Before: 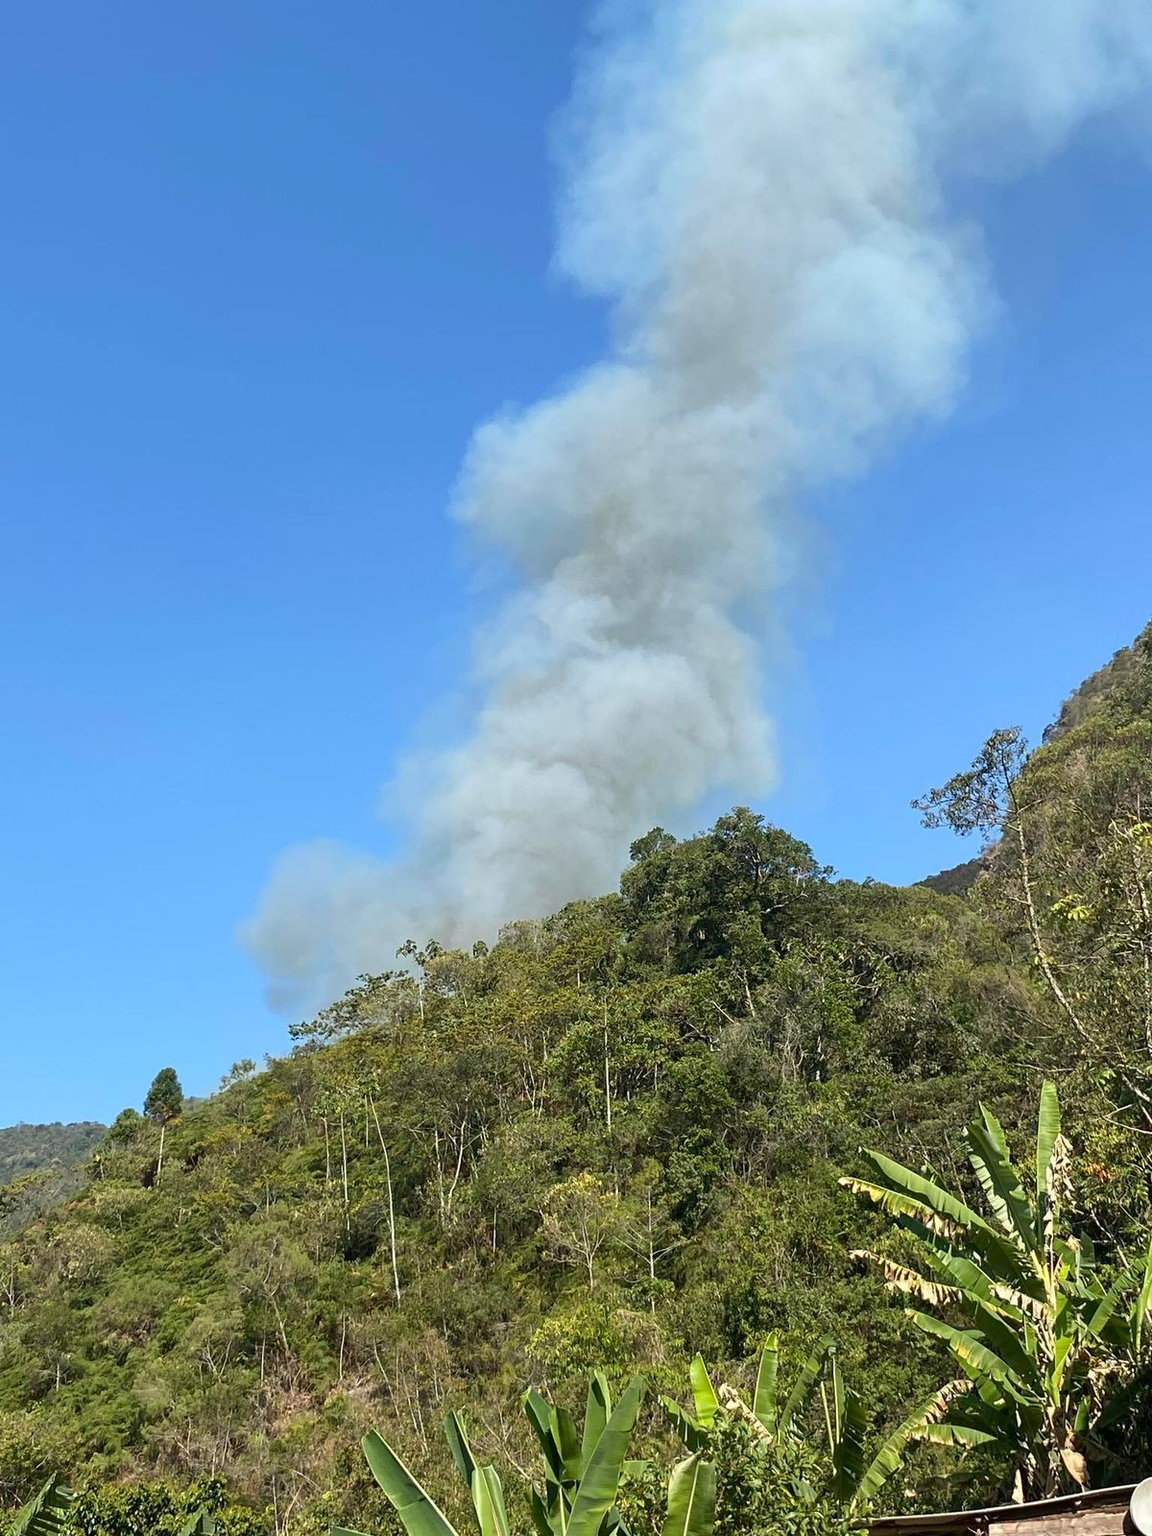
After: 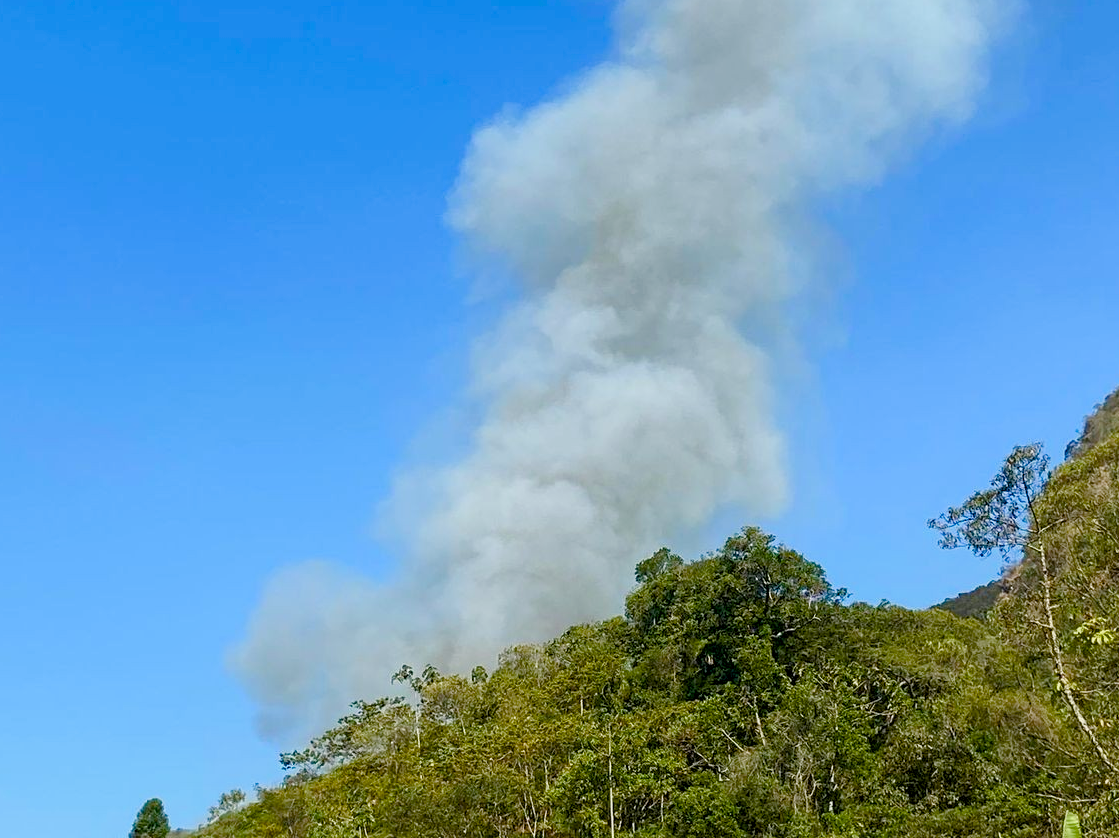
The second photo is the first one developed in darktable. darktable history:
color balance rgb: global offset › luminance -0.849%, linear chroma grading › global chroma 7.933%, perceptual saturation grading › global saturation 24.863%, perceptual saturation grading › highlights -50.699%, perceptual saturation grading › mid-tones 18.951%, perceptual saturation grading › shadows 60.889%
crop: left 1.755%, top 19.636%, right 4.913%, bottom 27.981%
contrast equalizer: octaves 7, y [[0.6 ×6], [0.55 ×6], [0 ×6], [0 ×6], [0 ×6]], mix -0.202
